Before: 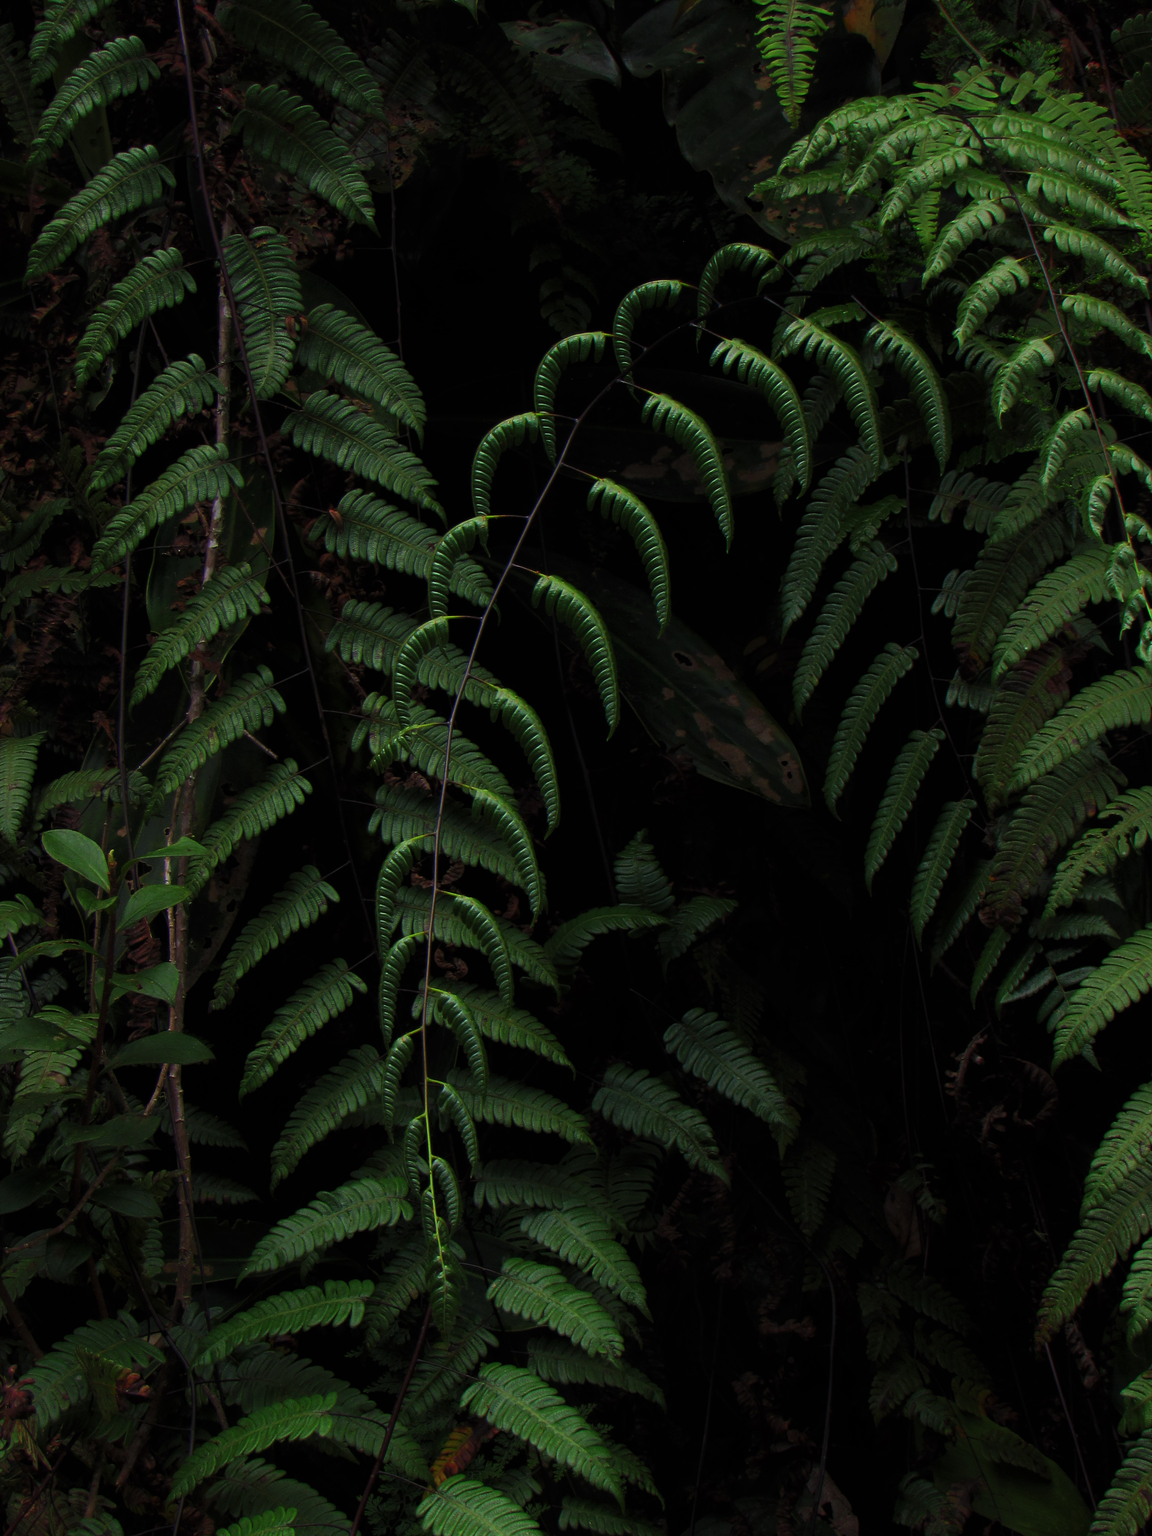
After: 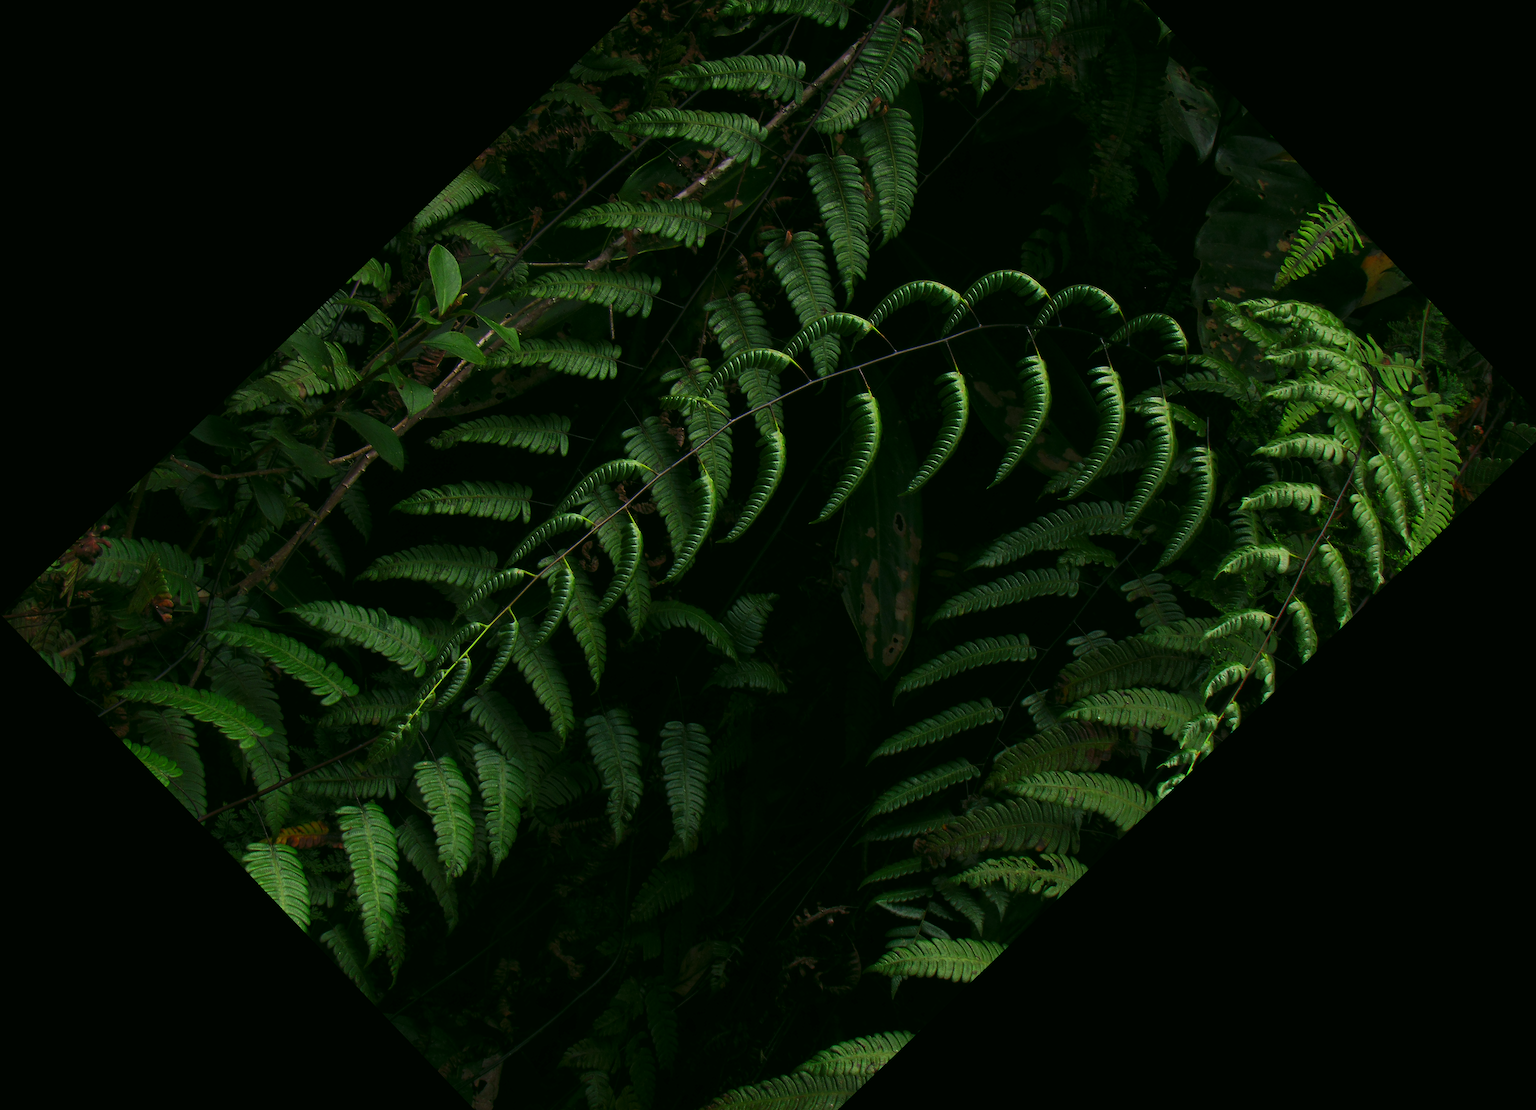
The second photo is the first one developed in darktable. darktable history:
crop and rotate: angle -46.26°, top 16.234%, right 0.912%, bottom 11.704%
white balance: emerald 1
color correction: highlights a* 4.02, highlights b* 4.98, shadows a* -7.55, shadows b* 4.98
contrast brightness saturation: contrast 0.2, brightness 0.15, saturation 0.14
